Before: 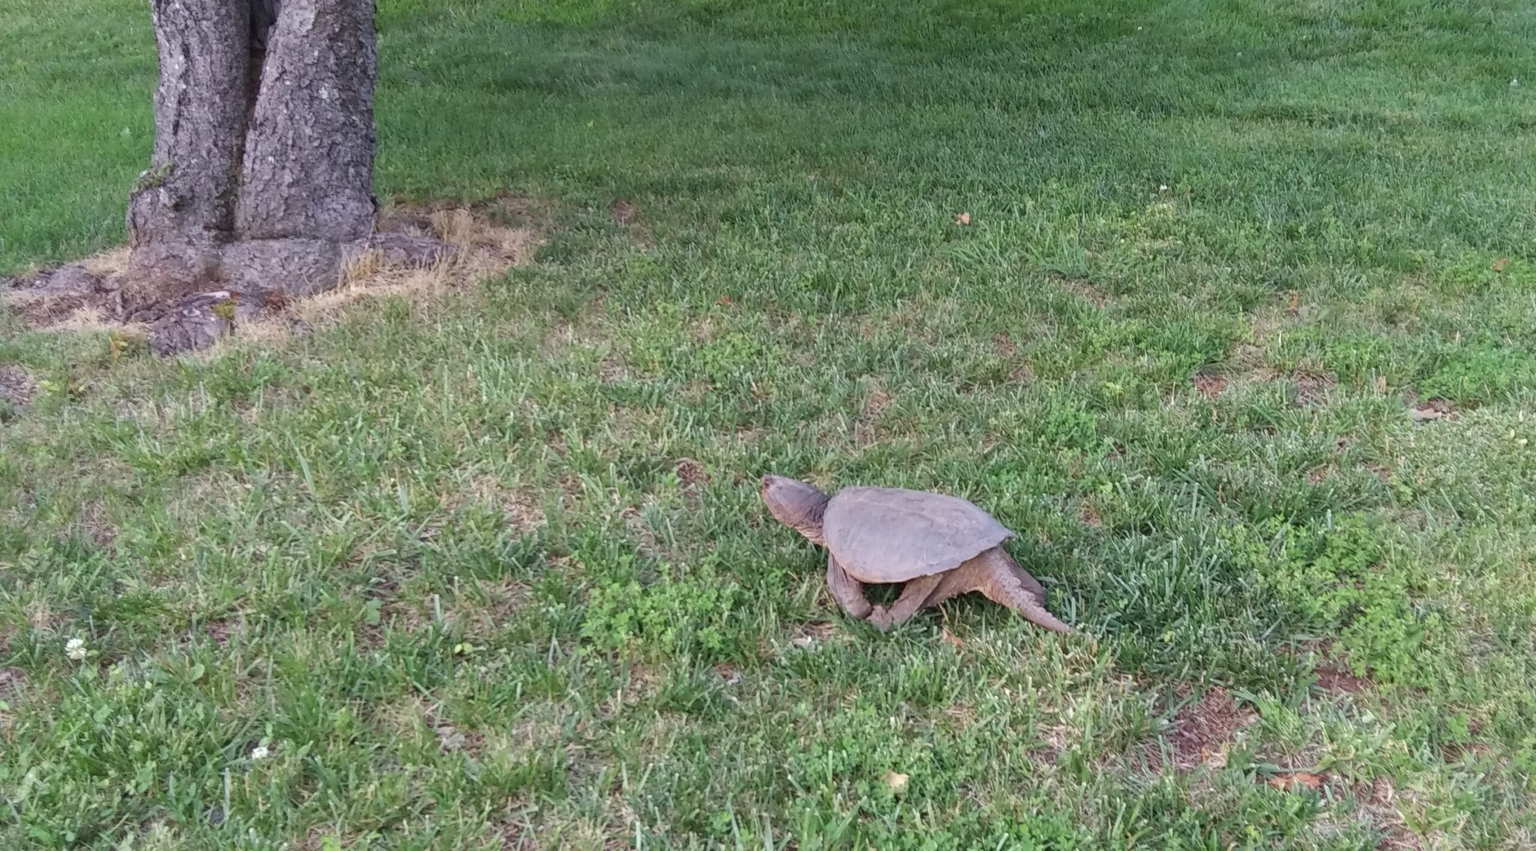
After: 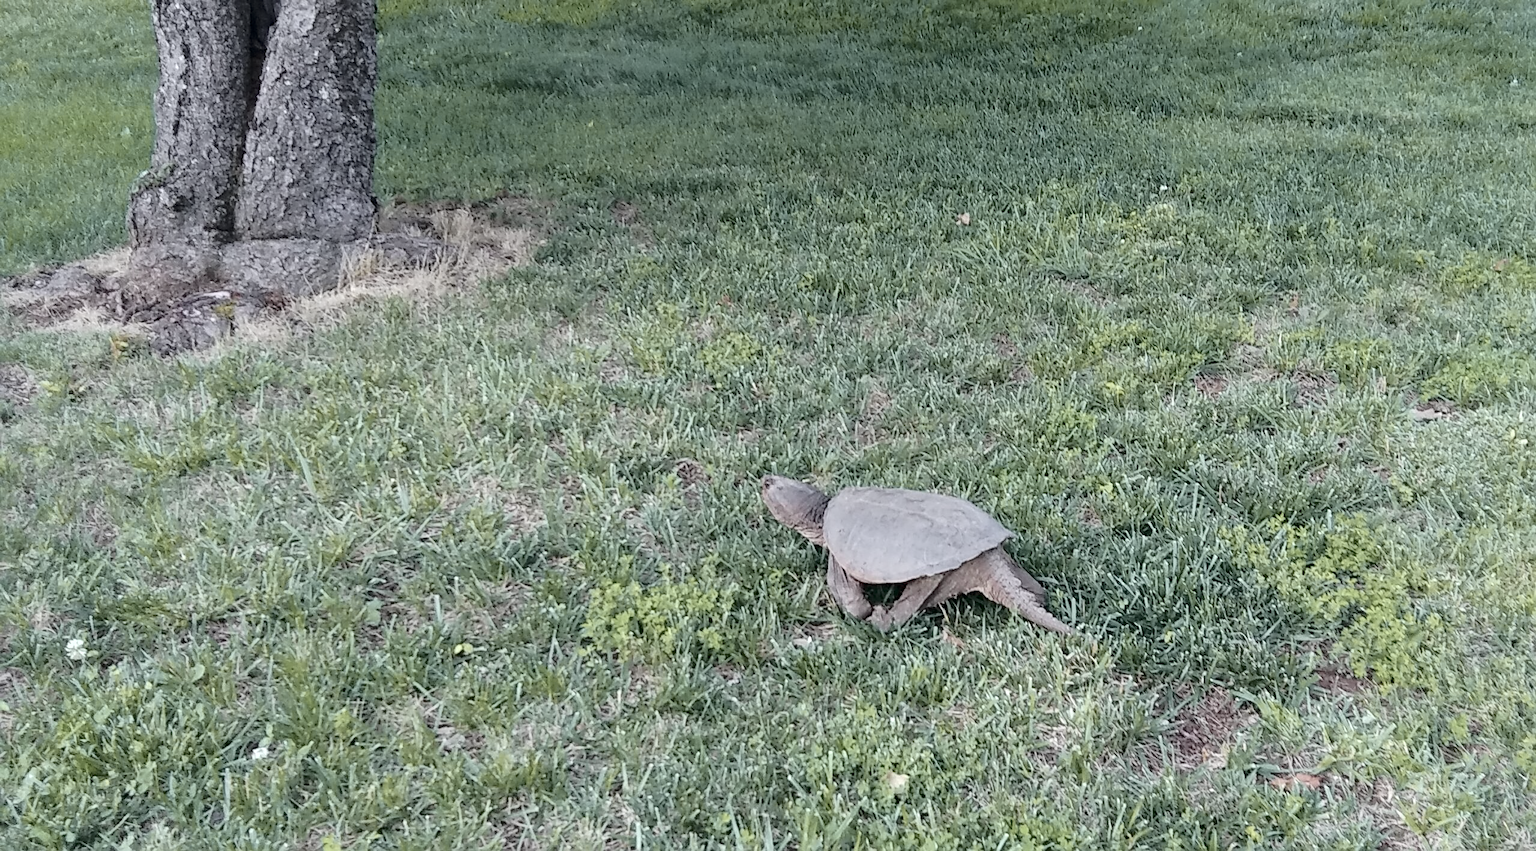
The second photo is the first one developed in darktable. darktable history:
sharpen: on, module defaults
tone curve: curves: ch0 [(0, 0) (0.081, 0.044) (0.185, 0.13) (0.283, 0.238) (0.416, 0.449) (0.495, 0.524) (0.686, 0.743) (0.826, 0.865) (0.978, 0.988)]; ch1 [(0, 0) (0.147, 0.166) (0.321, 0.362) (0.371, 0.402) (0.423, 0.442) (0.479, 0.472) (0.505, 0.497) (0.521, 0.506) (0.551, 0.537) (0.586, 0.574) (0.625, 0.618) (0.68, 0.681) (1, 1)]; ch2 [(0, 0) (0.346, 0.362) (0.404, 0.427) (0.502, 0.495) (0.531, 0.513) (0.547, 0.533) (0.582, 0.596) (0.629, 0.631) (0.717, 0.678) (1, 1)], color space Lab, independent channels, preserve colors none
color balance rgb: global offset › luminance -0.352%, perceptual saturation grading › global saturation -31.87%, global vibrance 3.172%
